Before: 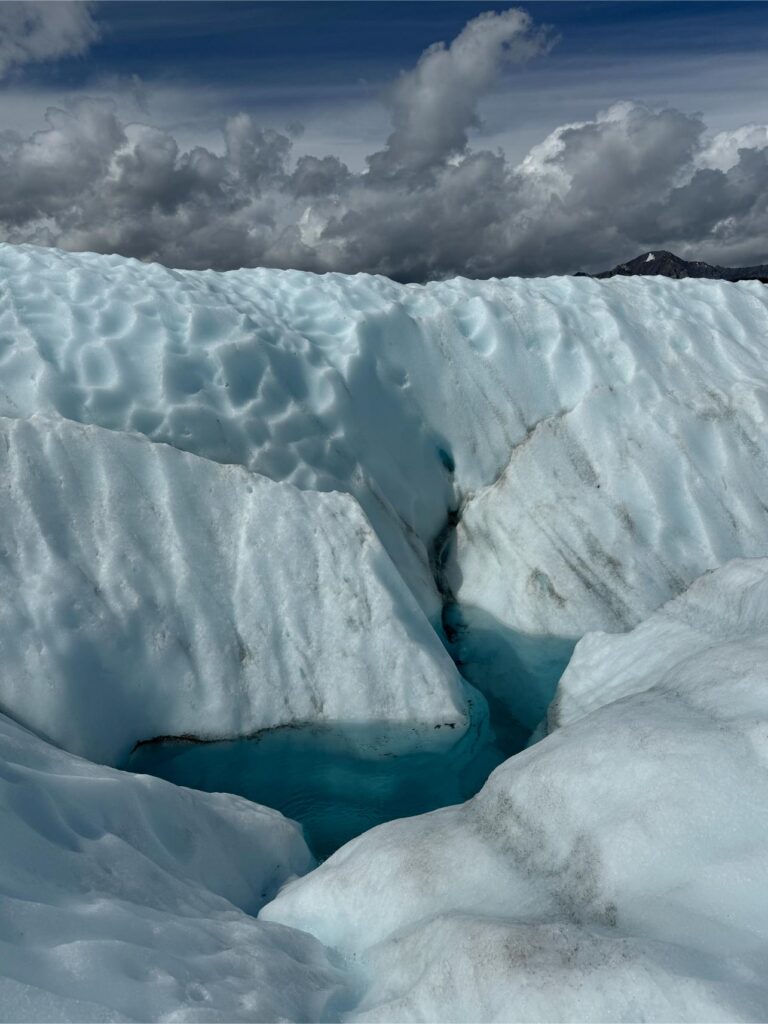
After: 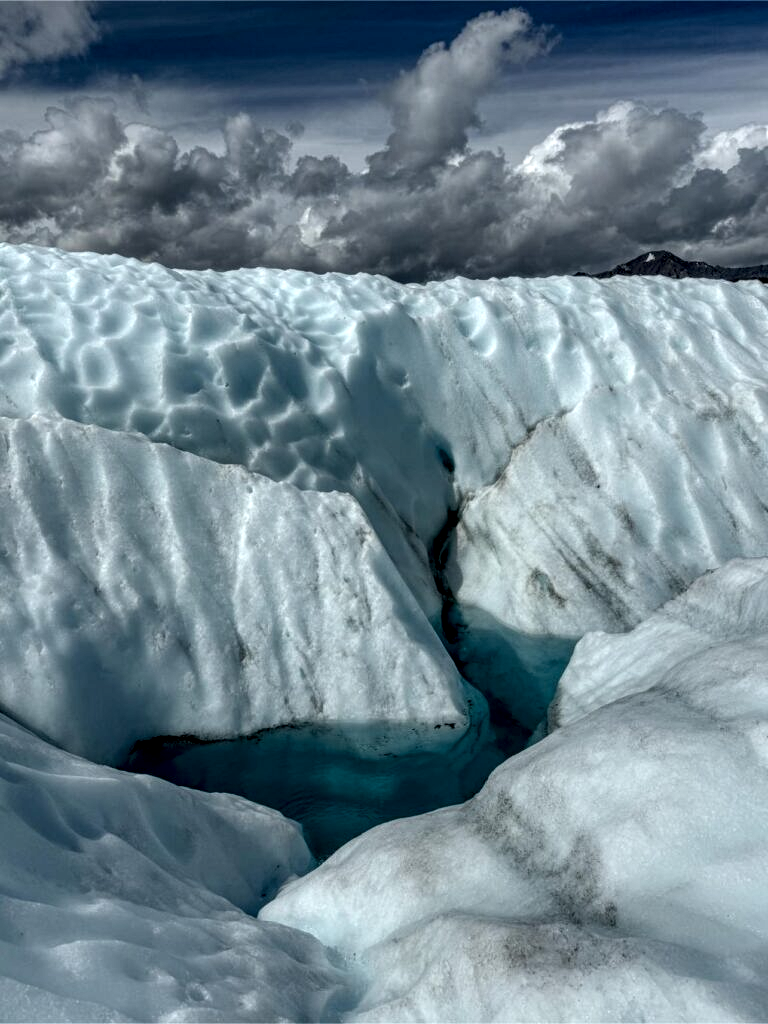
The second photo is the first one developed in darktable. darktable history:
exposure: compensate highlight preservation false
local contrast: highlights 0%, shadows 0%, detail 182%
